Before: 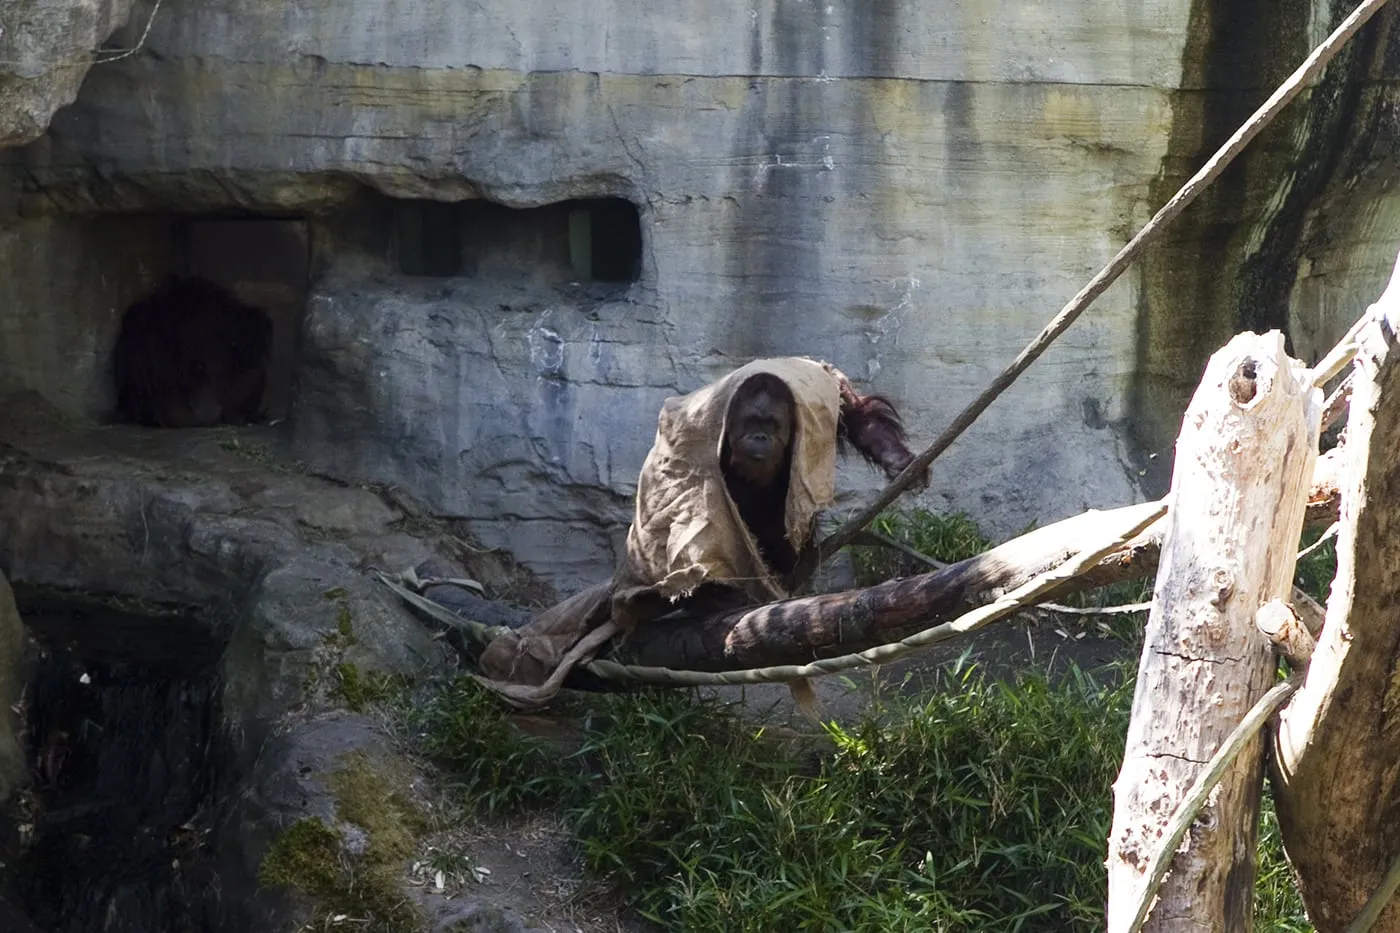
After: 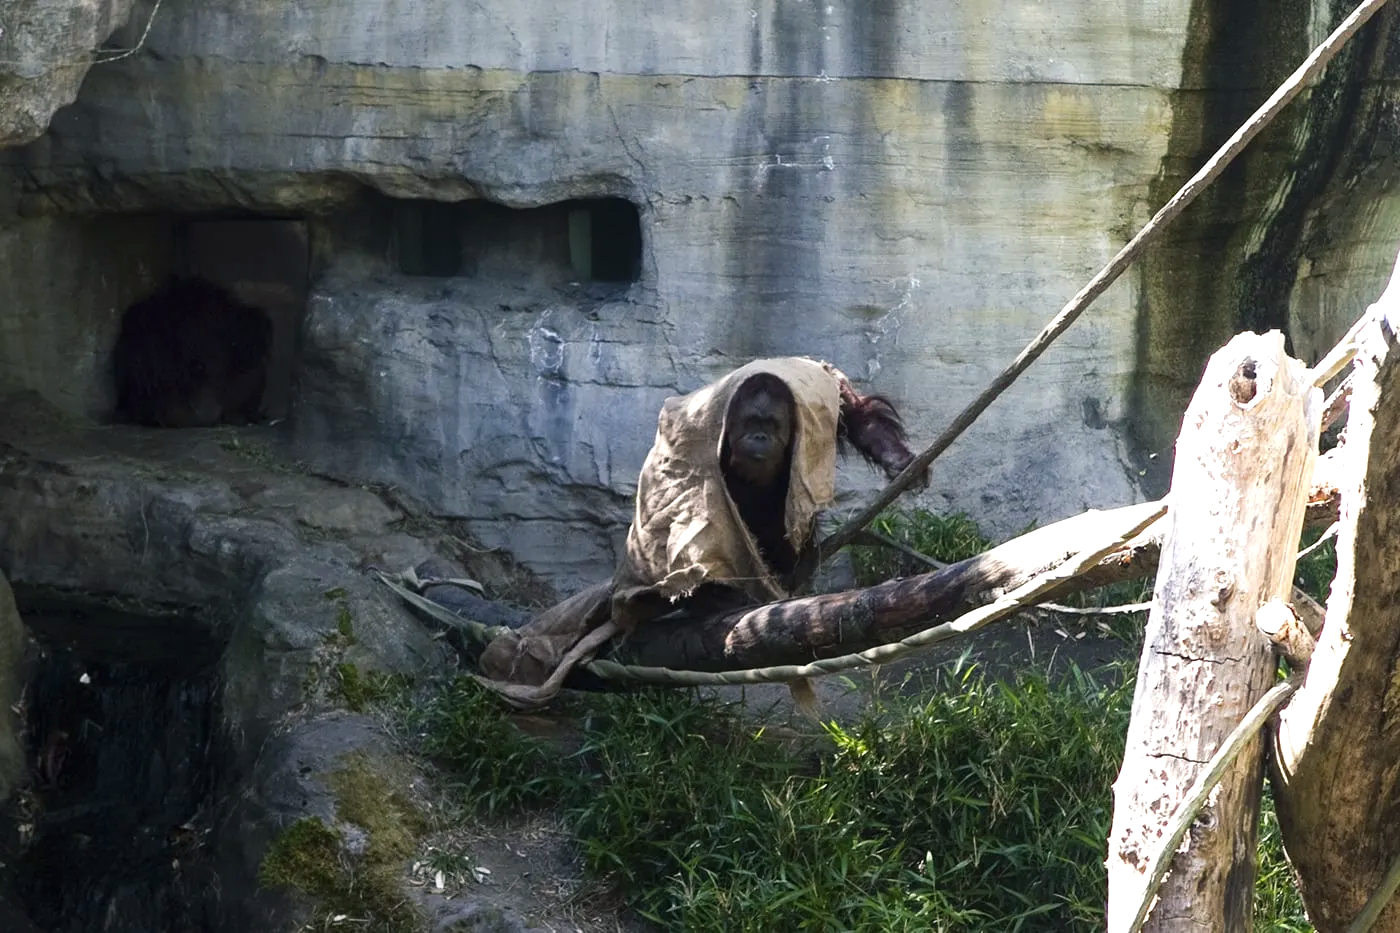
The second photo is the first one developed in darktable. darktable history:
color balance rgb: shadows lift › chroma 2.001%, shadows lift › hue 217.84°, perceptual saturation grading › global saturation 0.422%, perceptual brilliance grading › highlights 10.07%, perceptual brilliance grading › mid-tones 4.575%
